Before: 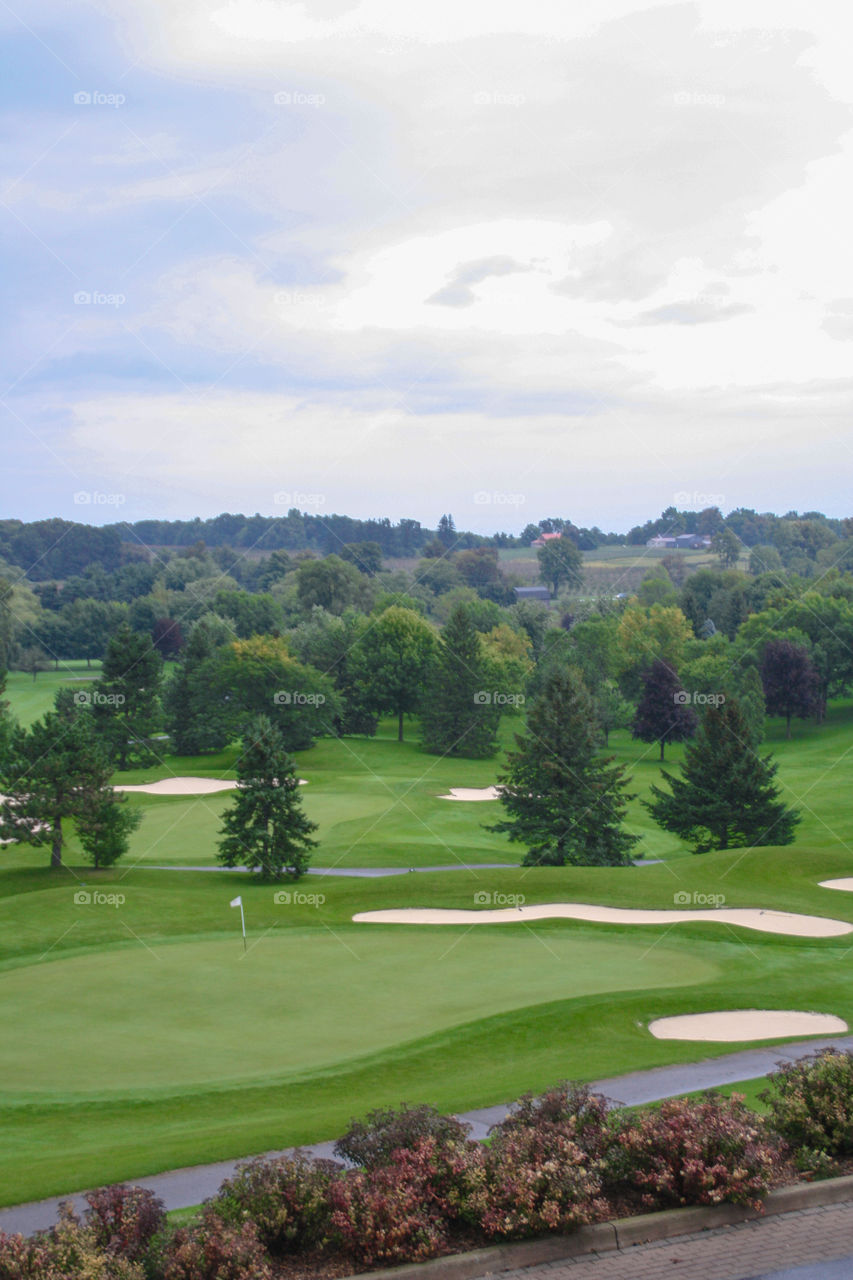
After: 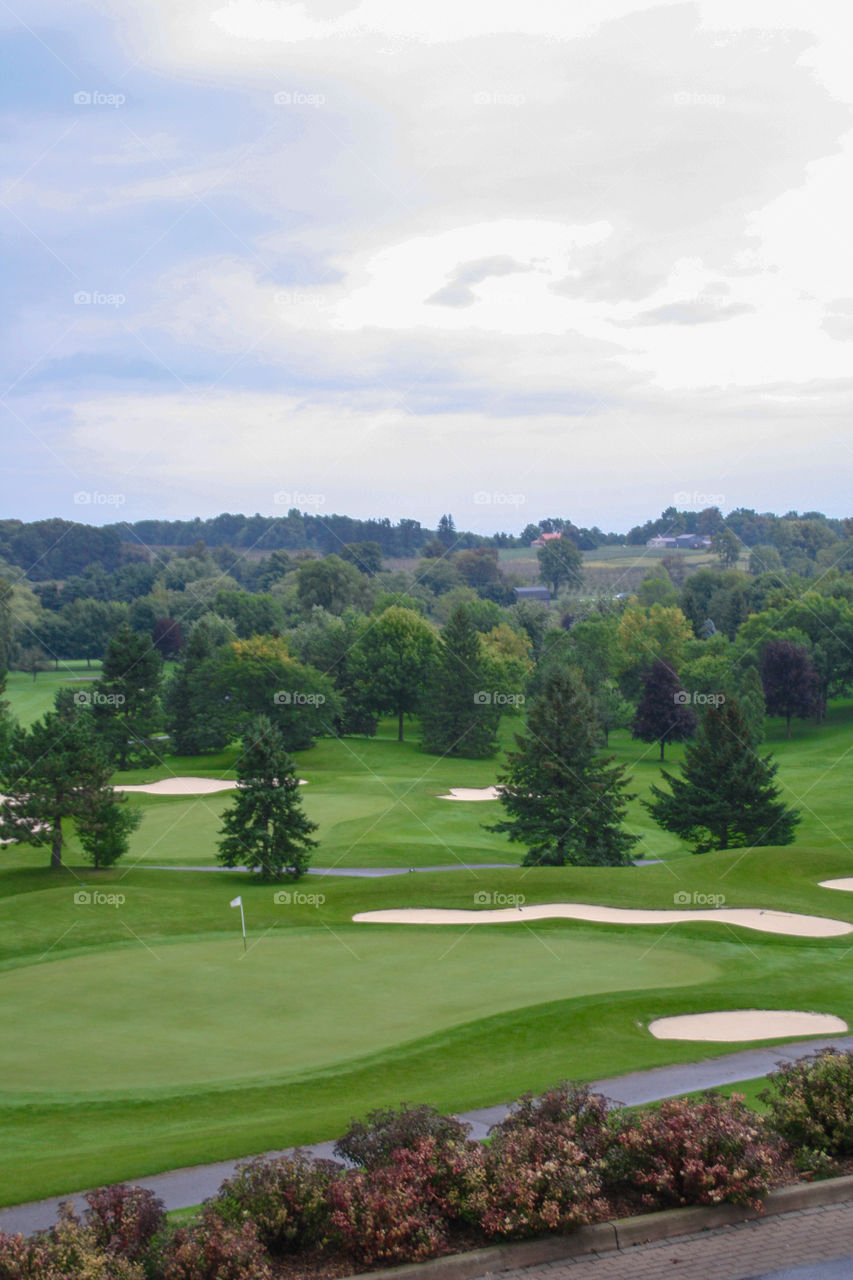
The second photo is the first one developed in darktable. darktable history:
contrast brightness saturation: contrast 0.032, brightness -0.033
